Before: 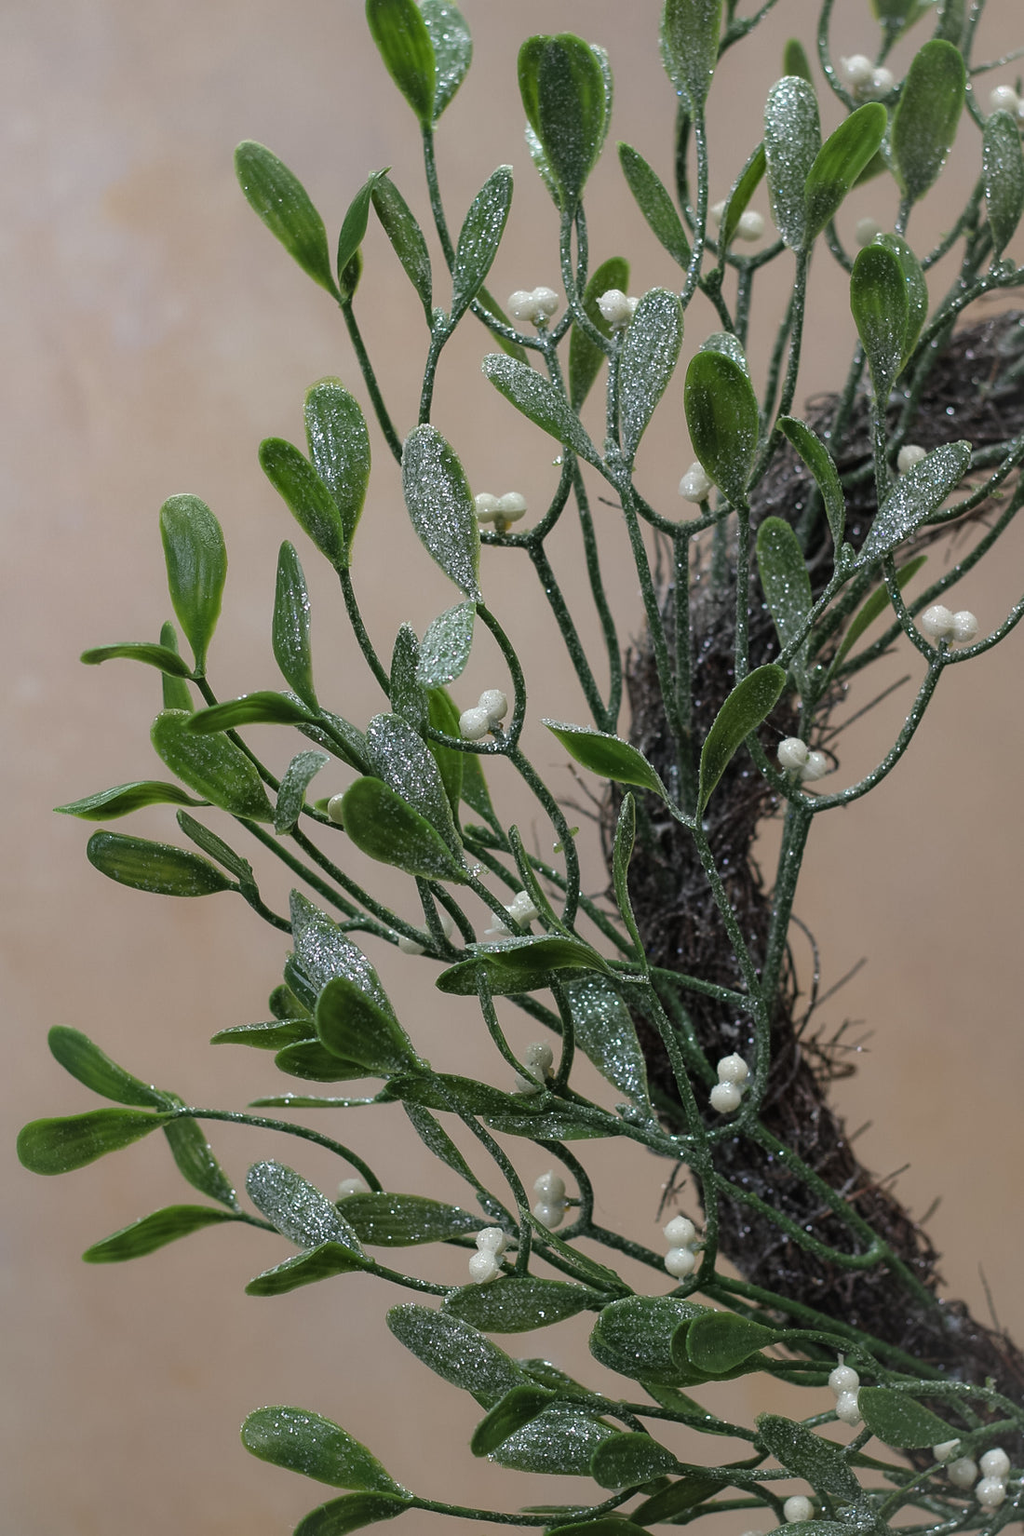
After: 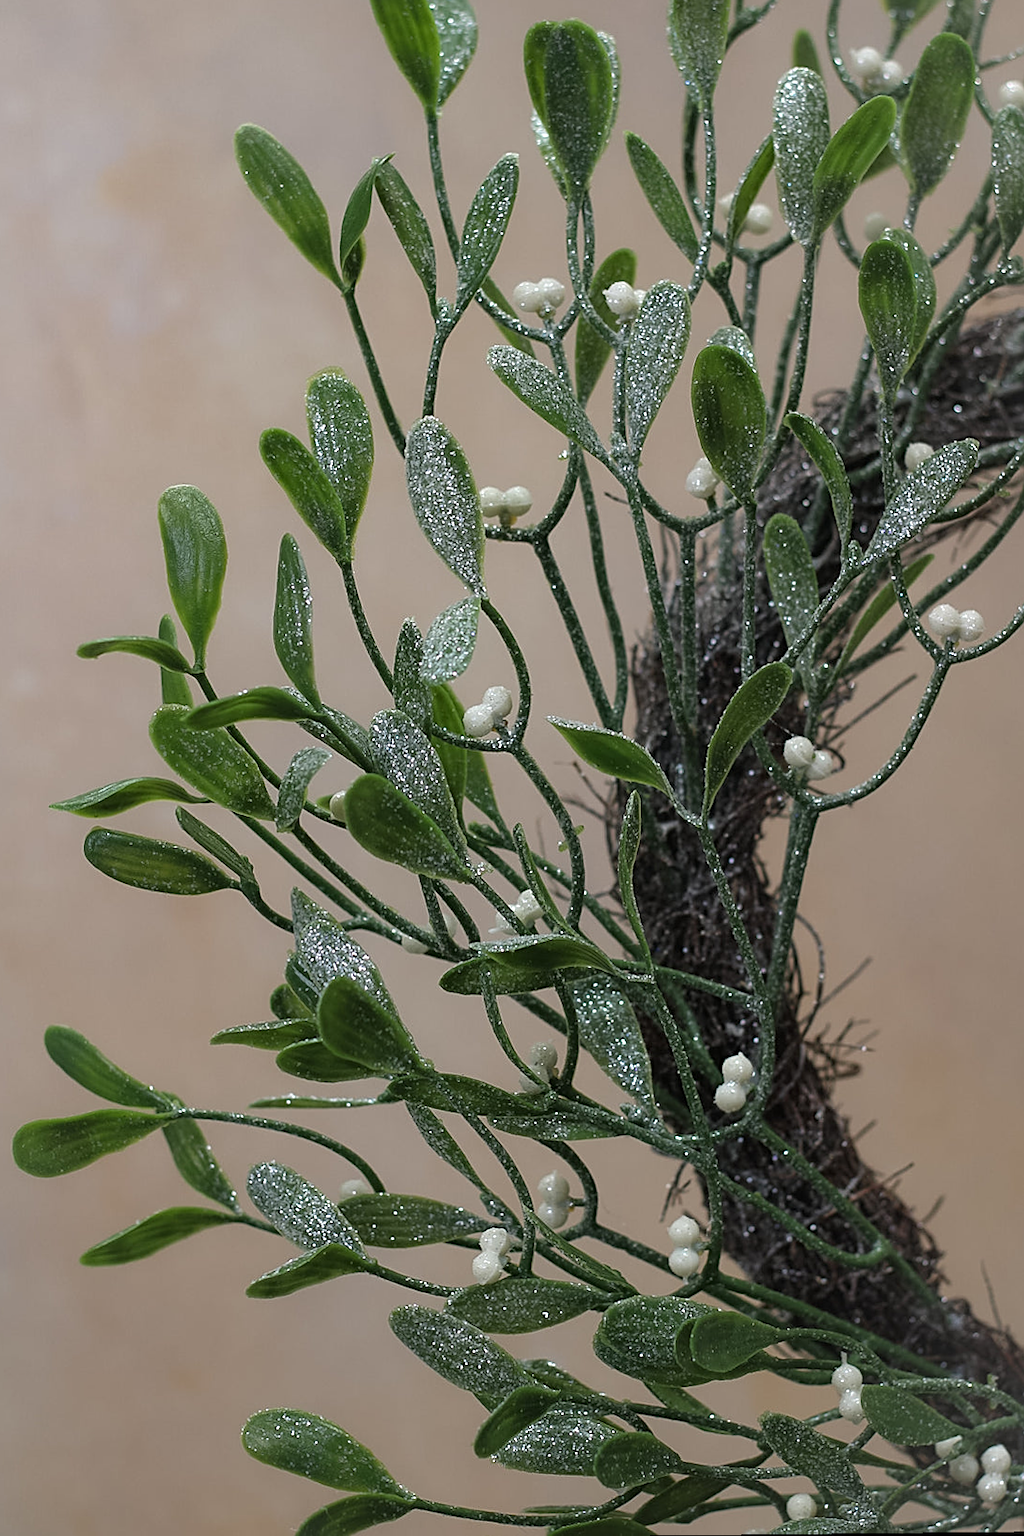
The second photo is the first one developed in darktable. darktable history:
rotate and perspective: rotation 0.174°, lens shift (vertical) 0.013, lens shift (horizontal) 0.019, shear 0.001, automatic cropping original format, crop left 0.007, crop right 0.991, crop top 0.016, crop bottom 0.997
exposure: compensate highlight preservation false
sharpen: on, module defaults
